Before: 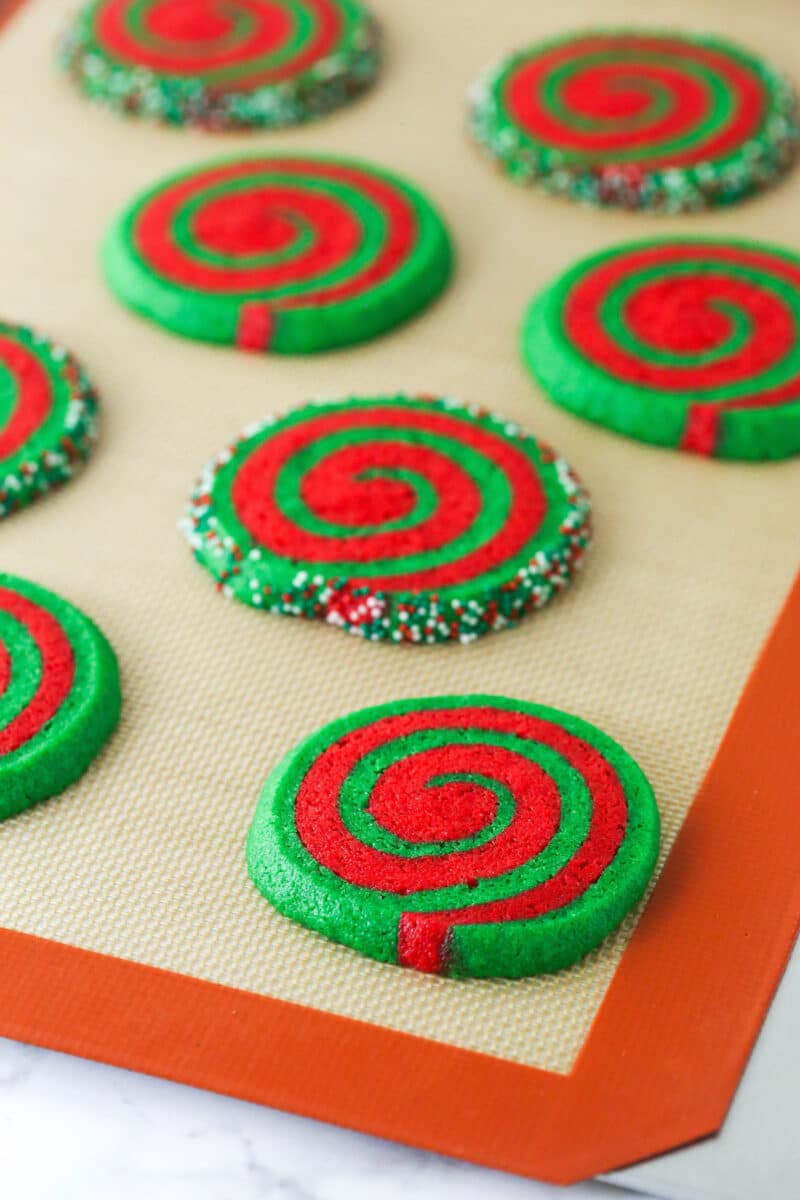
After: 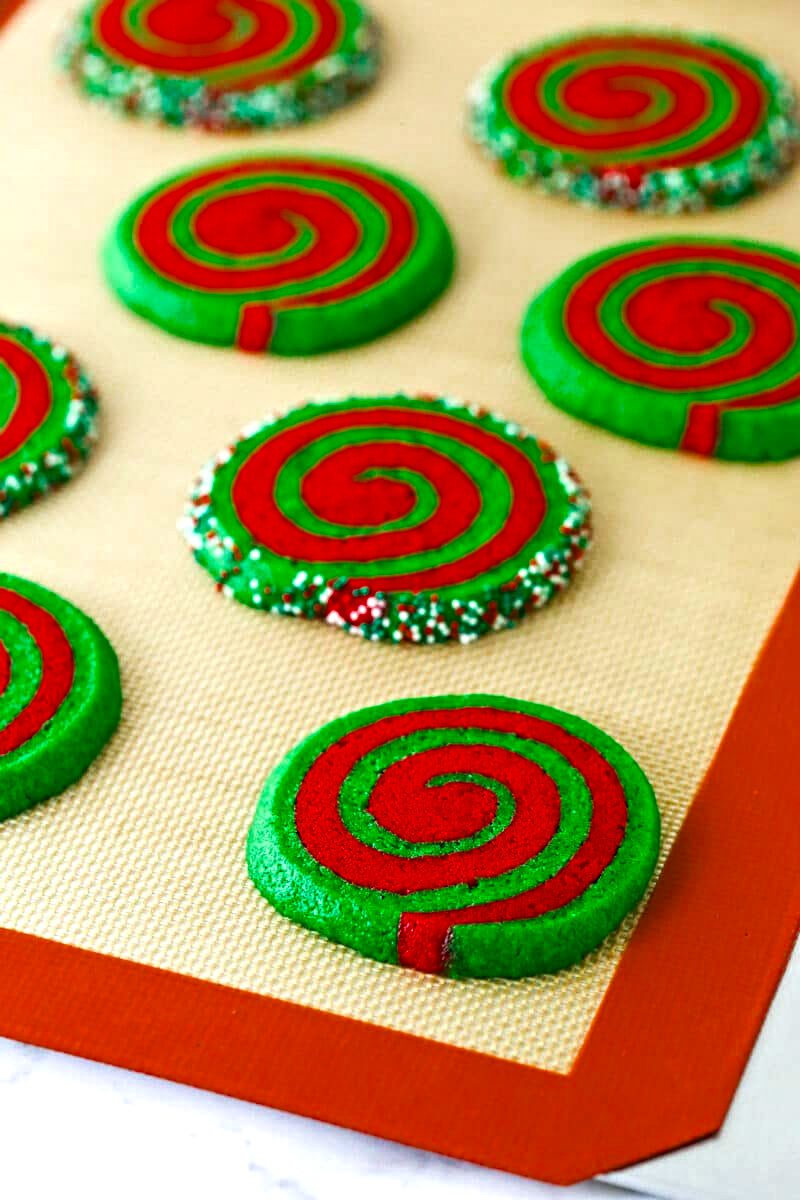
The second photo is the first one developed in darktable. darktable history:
base curve: preserve colors none
contrast equalizer: octaves 7, y [[0.406, 0.494, 0.589, 0.753, 0.877, 0.999], [0.5 ×6], [0.5 ×6], [0 ×6], [0 ×6]], mix 0.289
color balance rgb: perceptual saturation grading › global saturation 30.133%, perceptual brilliance grading › global brilliance 17.709%, saturation formula JzAzBz (2021)
